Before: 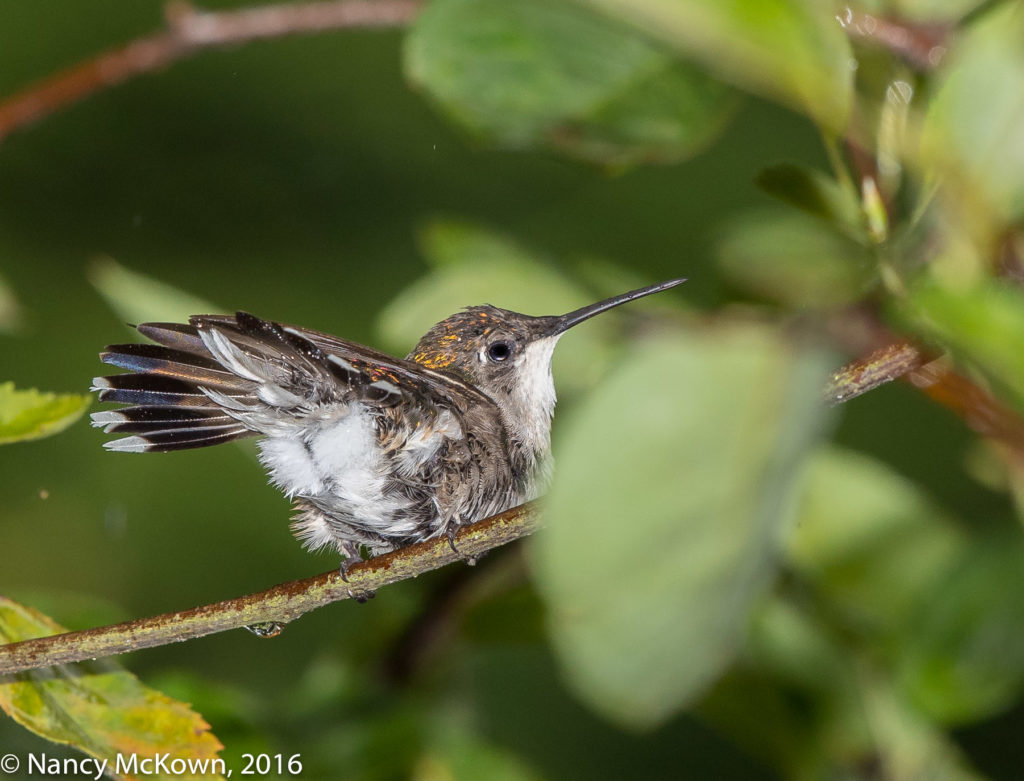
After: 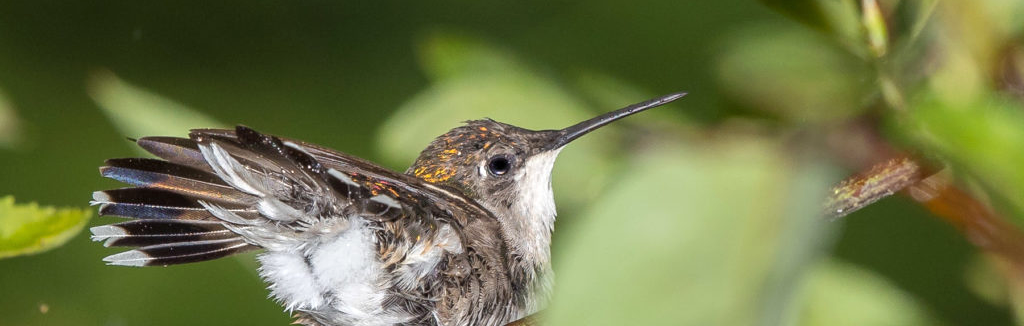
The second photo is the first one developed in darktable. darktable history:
crop and rotate: top 23.874%, bottom 34.366%
exposure: exposure 0.21 EV, compensate exposure bias true, compensate highlight preservation false
